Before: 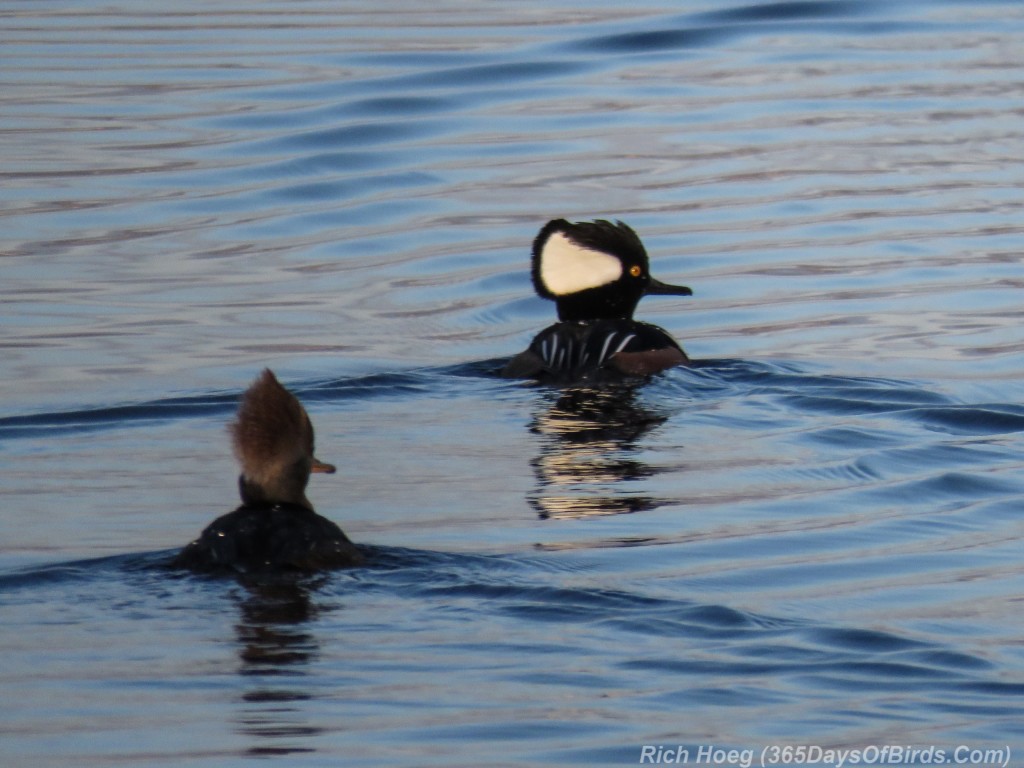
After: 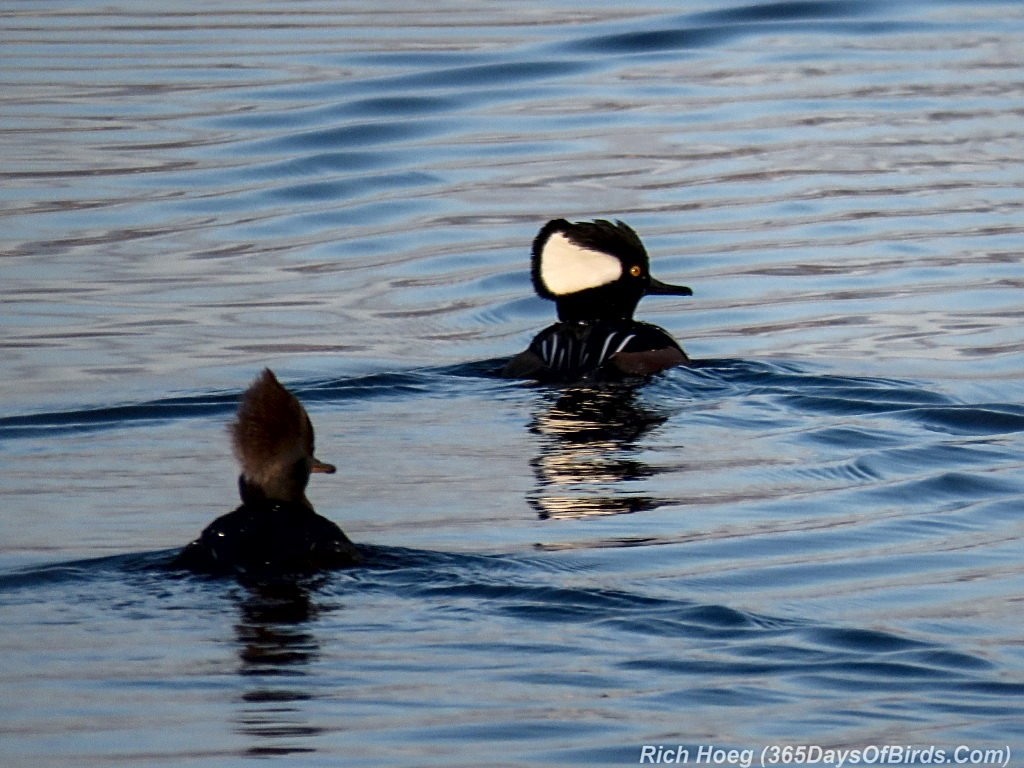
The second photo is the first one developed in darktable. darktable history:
sharpen: on, module defaults
local contrast: mode bilateral grid, contrast 99, coarseness 99, detail 165%, midtone range 0.2
